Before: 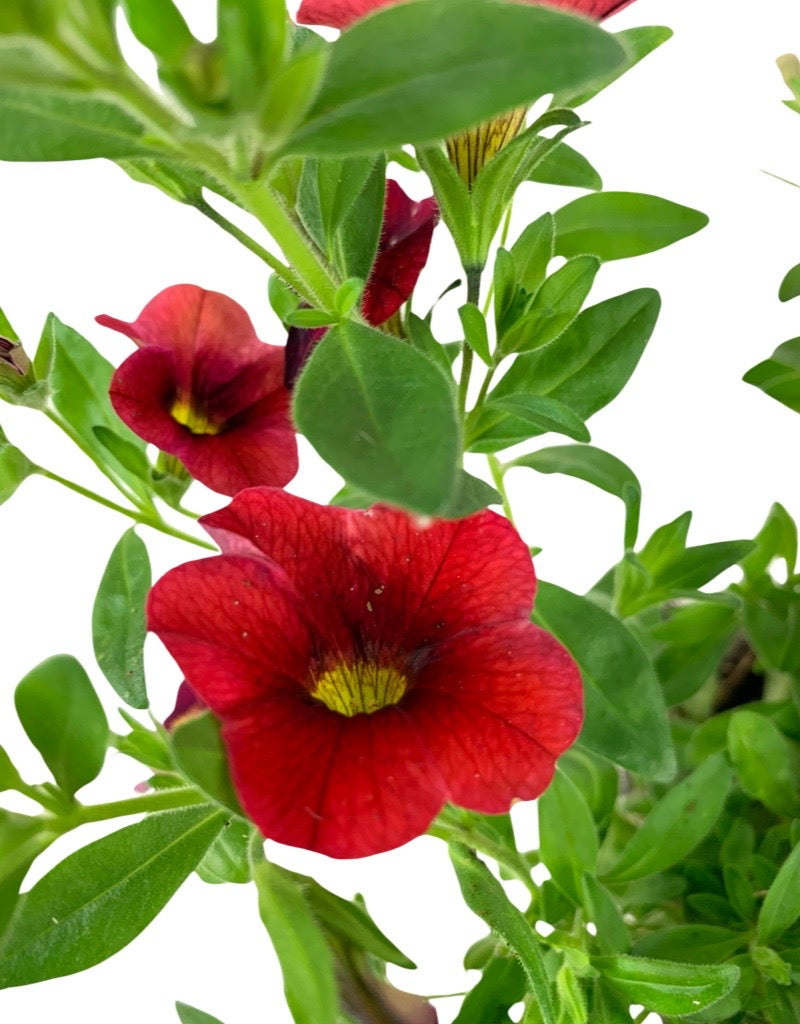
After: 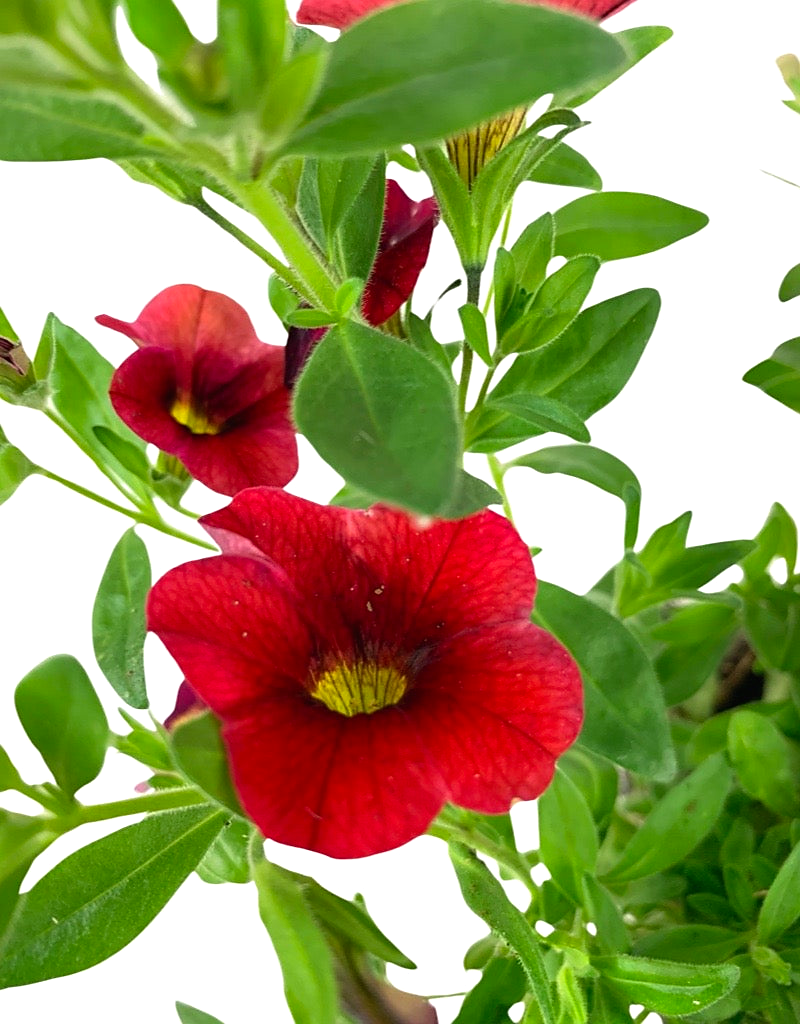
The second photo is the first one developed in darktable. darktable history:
contrast brightness saturation: contrast -0.023, brightness -0.006, saturation 0.039
sharpen: radius 1.592, amount 0.375, threshold 1.517
levels: levels [0, 0.476, 0.951]
